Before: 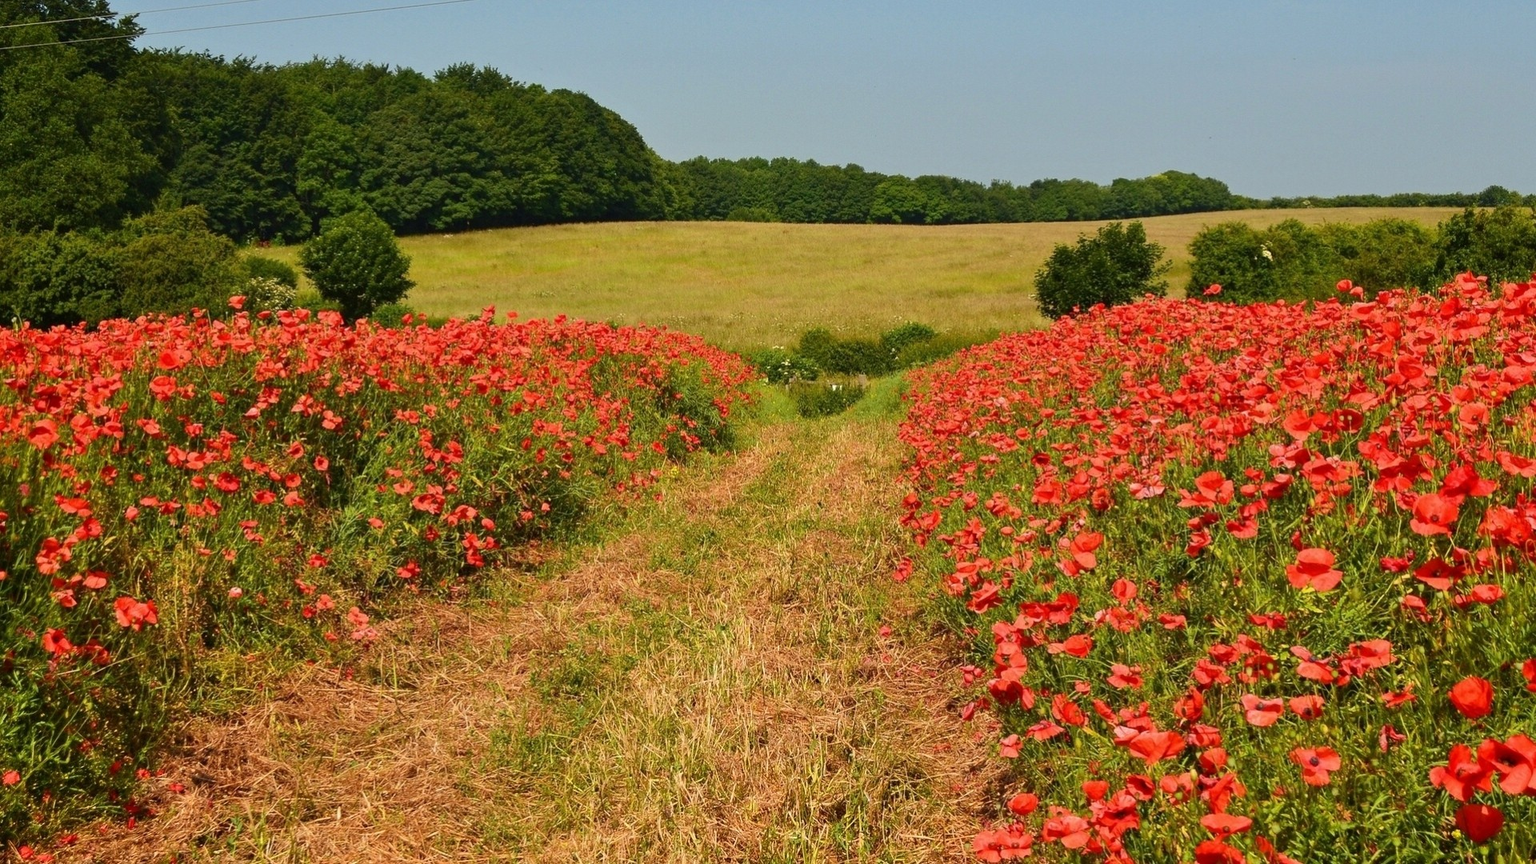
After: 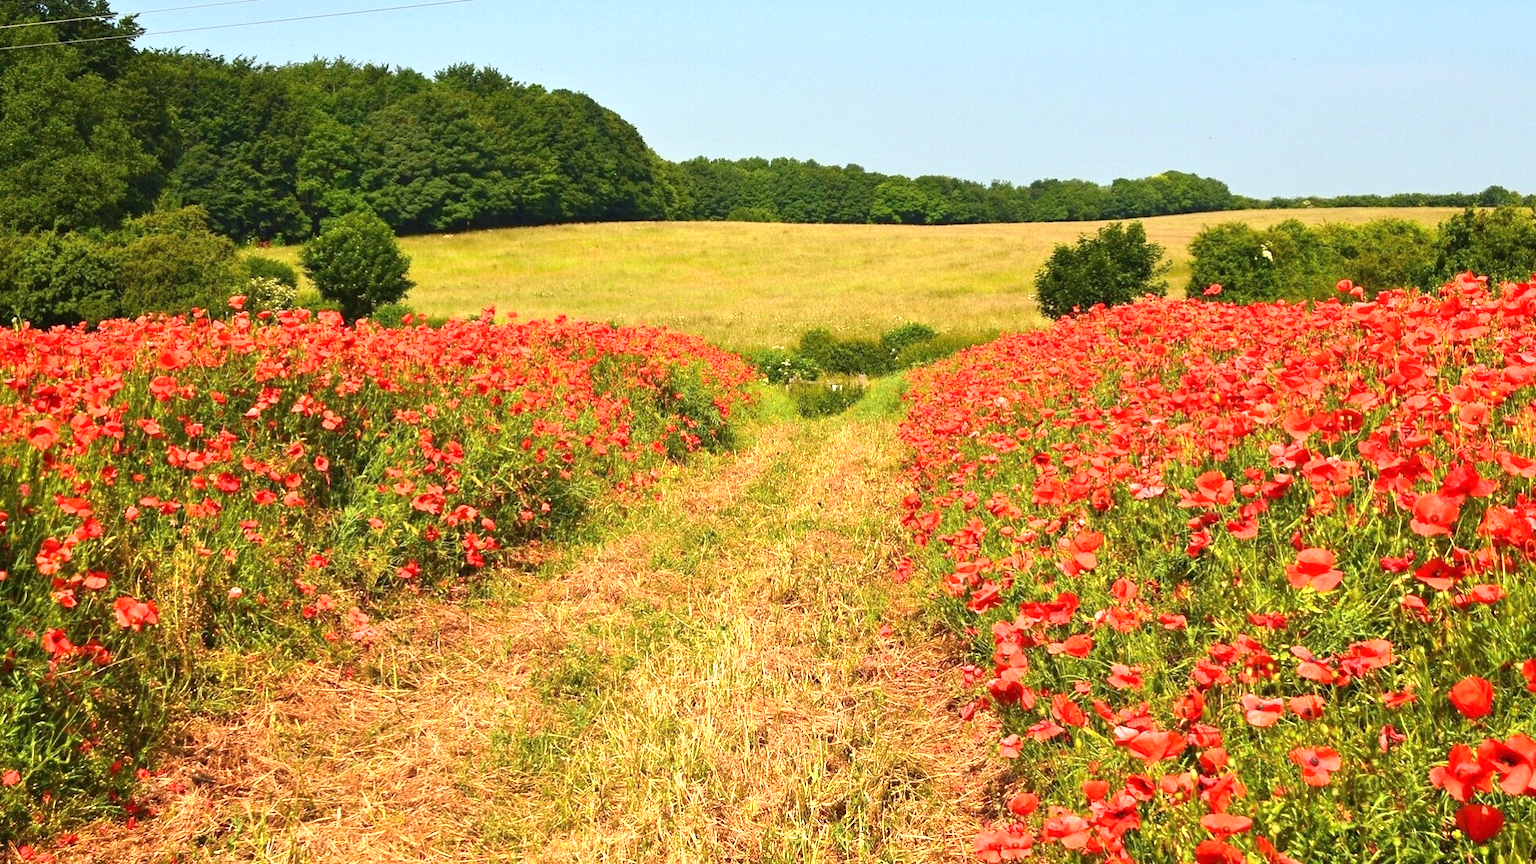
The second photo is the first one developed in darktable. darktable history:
exposure: black level correction 0, exposure 1.016 EV, compensate highlight preservation false
